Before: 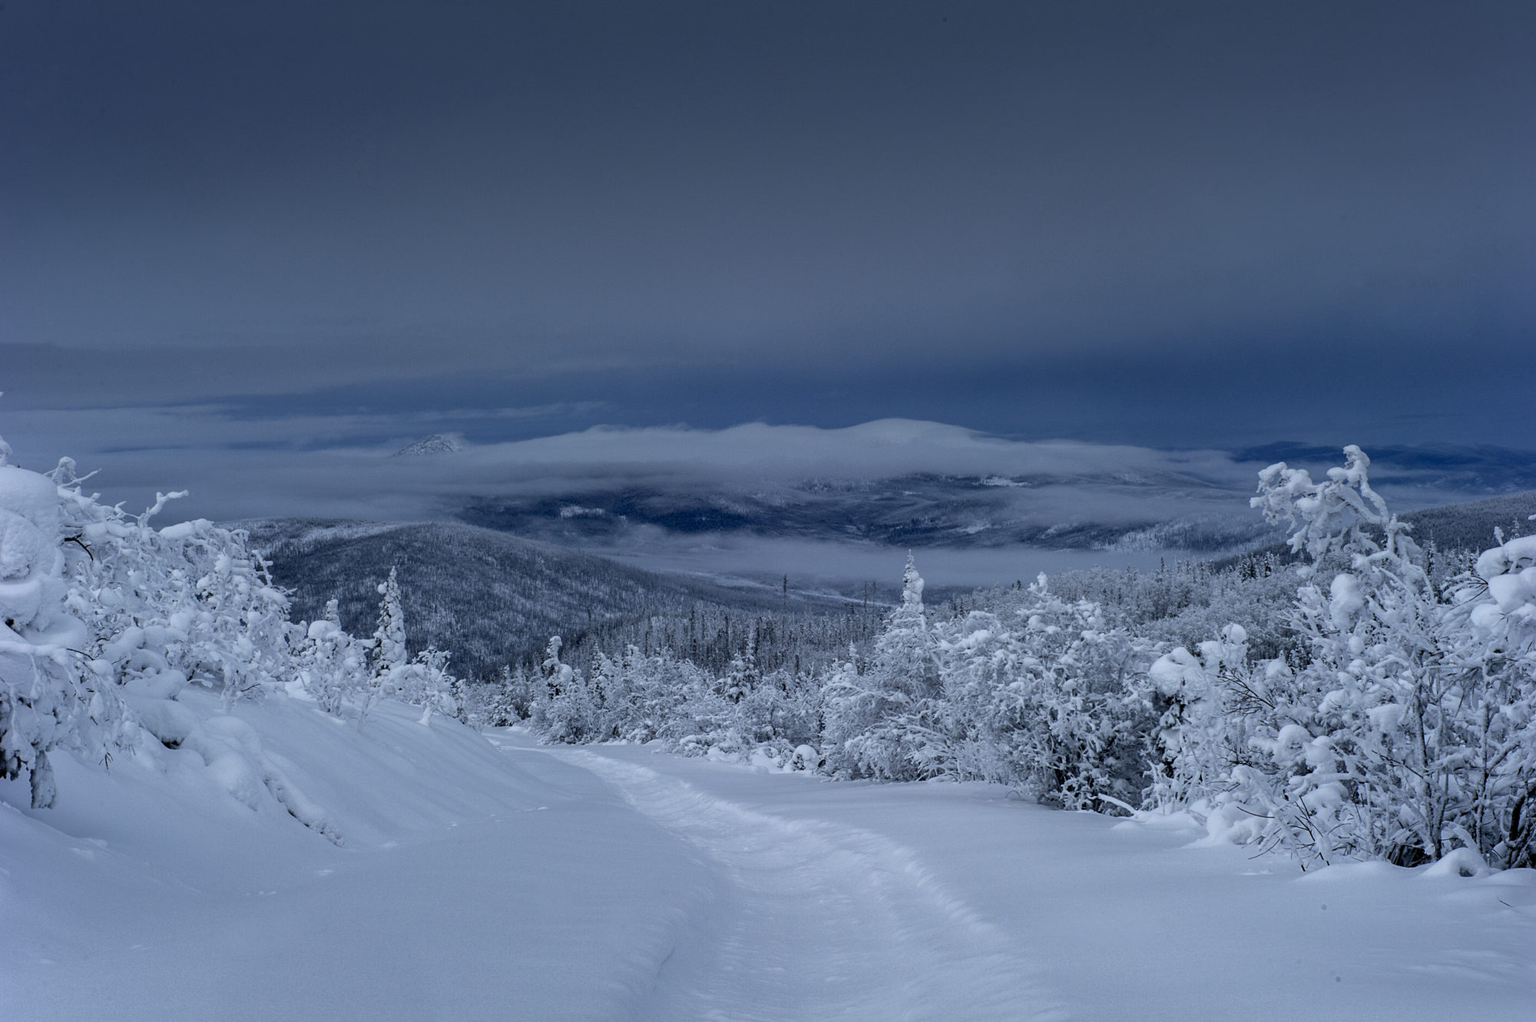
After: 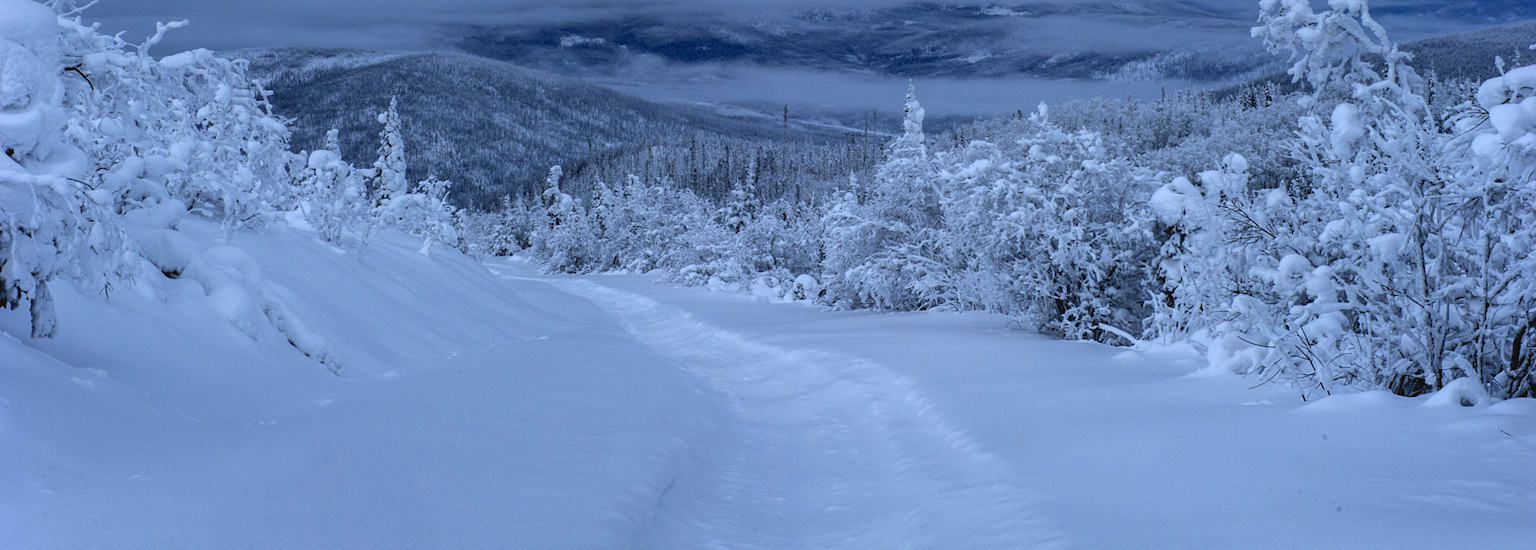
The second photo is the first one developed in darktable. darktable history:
crop and rotate: top 46.095%, right 0.026%
contrast brightness saturation: contrast -0.101, brightness 0.041, saturation 0.081
local contrast: highlights 103%, shadows 99%, detail 119%, midtone range 0.2
color calibration: illuminant as shot in camera, x 0.369, y 0.377, temperature 4321.02 K
